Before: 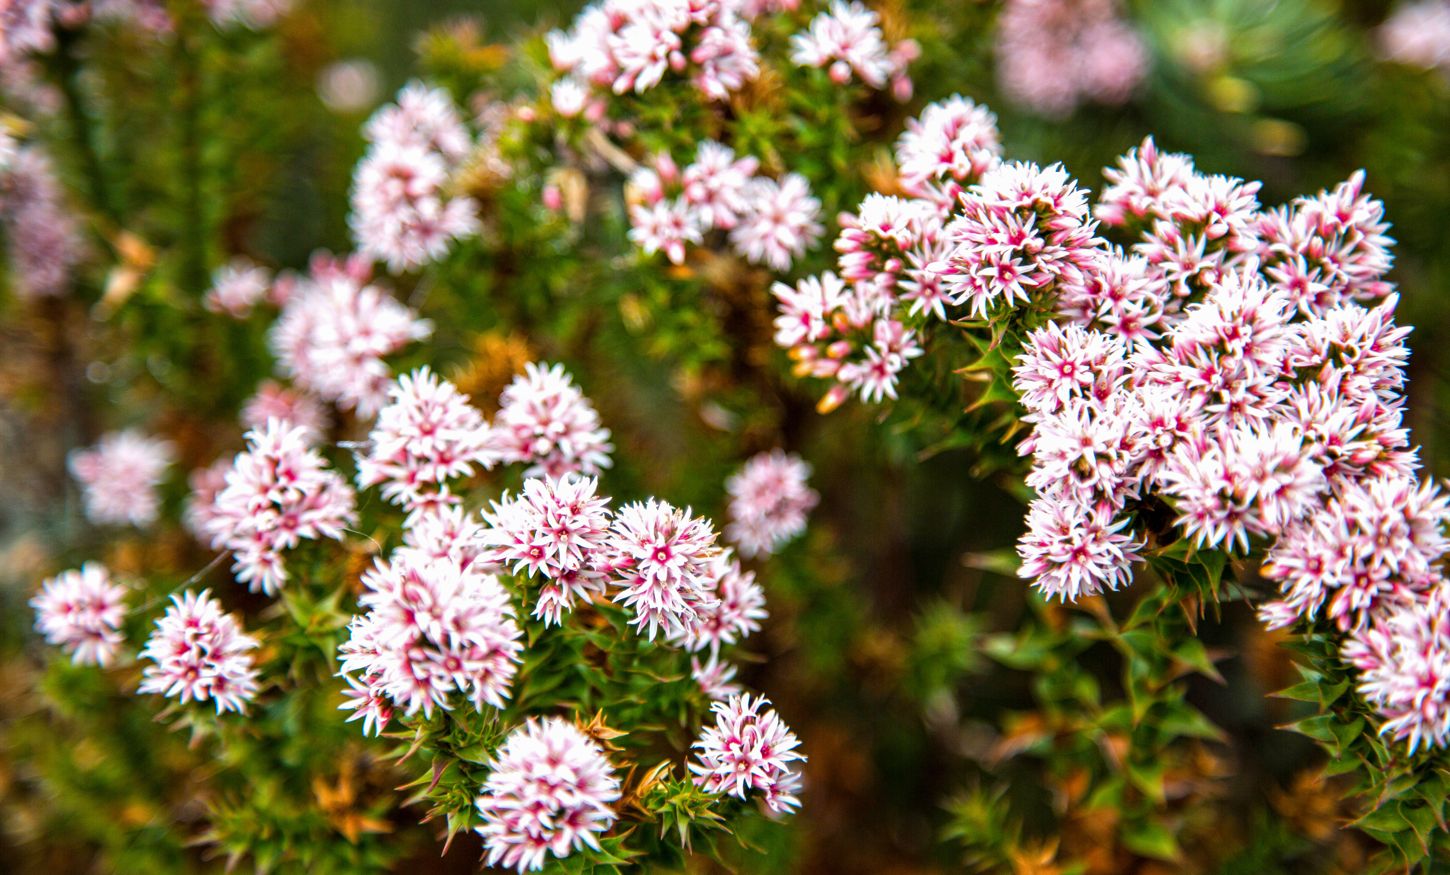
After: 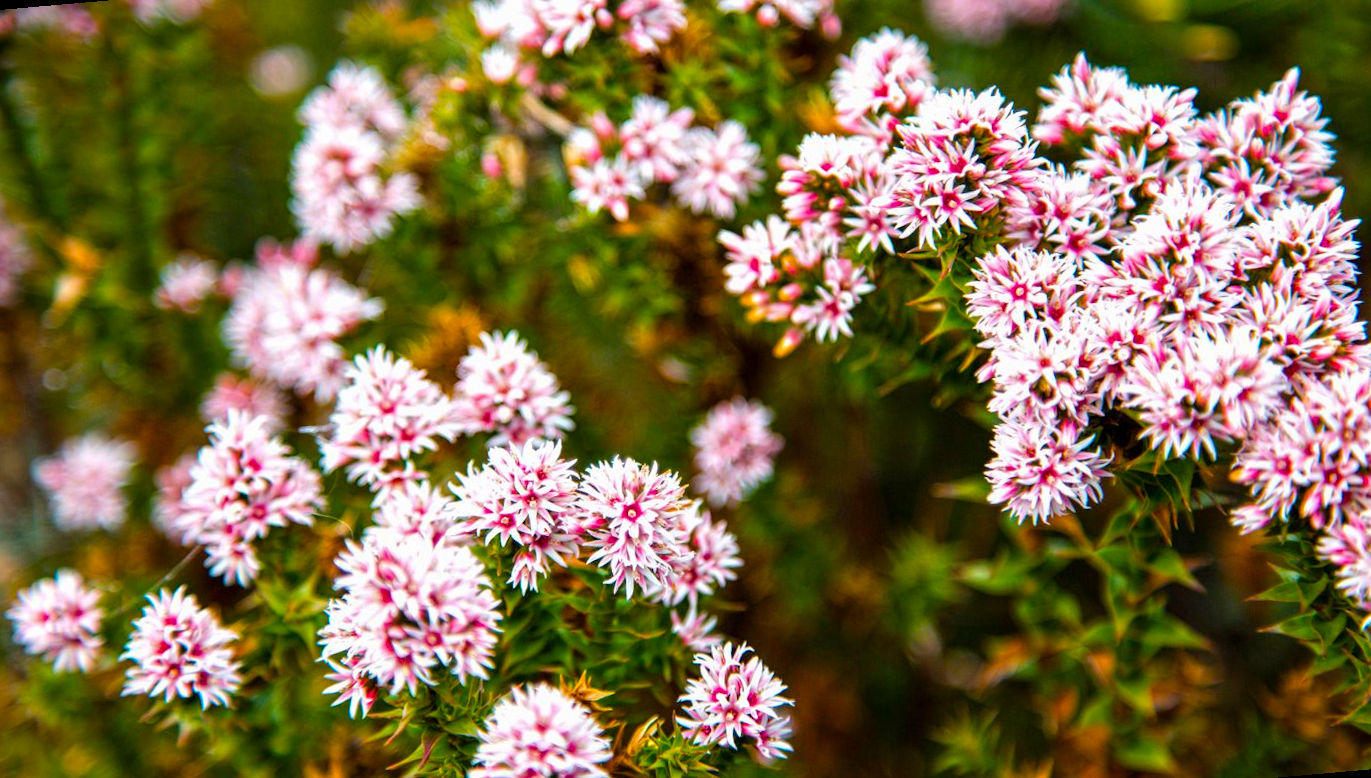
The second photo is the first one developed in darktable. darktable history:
rotate and perspective: rotation -5°, crop left 0.05, crop right 0.952, crop top 0.11, crop bottom 0.89
color balance rgb: perceptual saturation grading › global saturation 30%, global vibrance 10%
